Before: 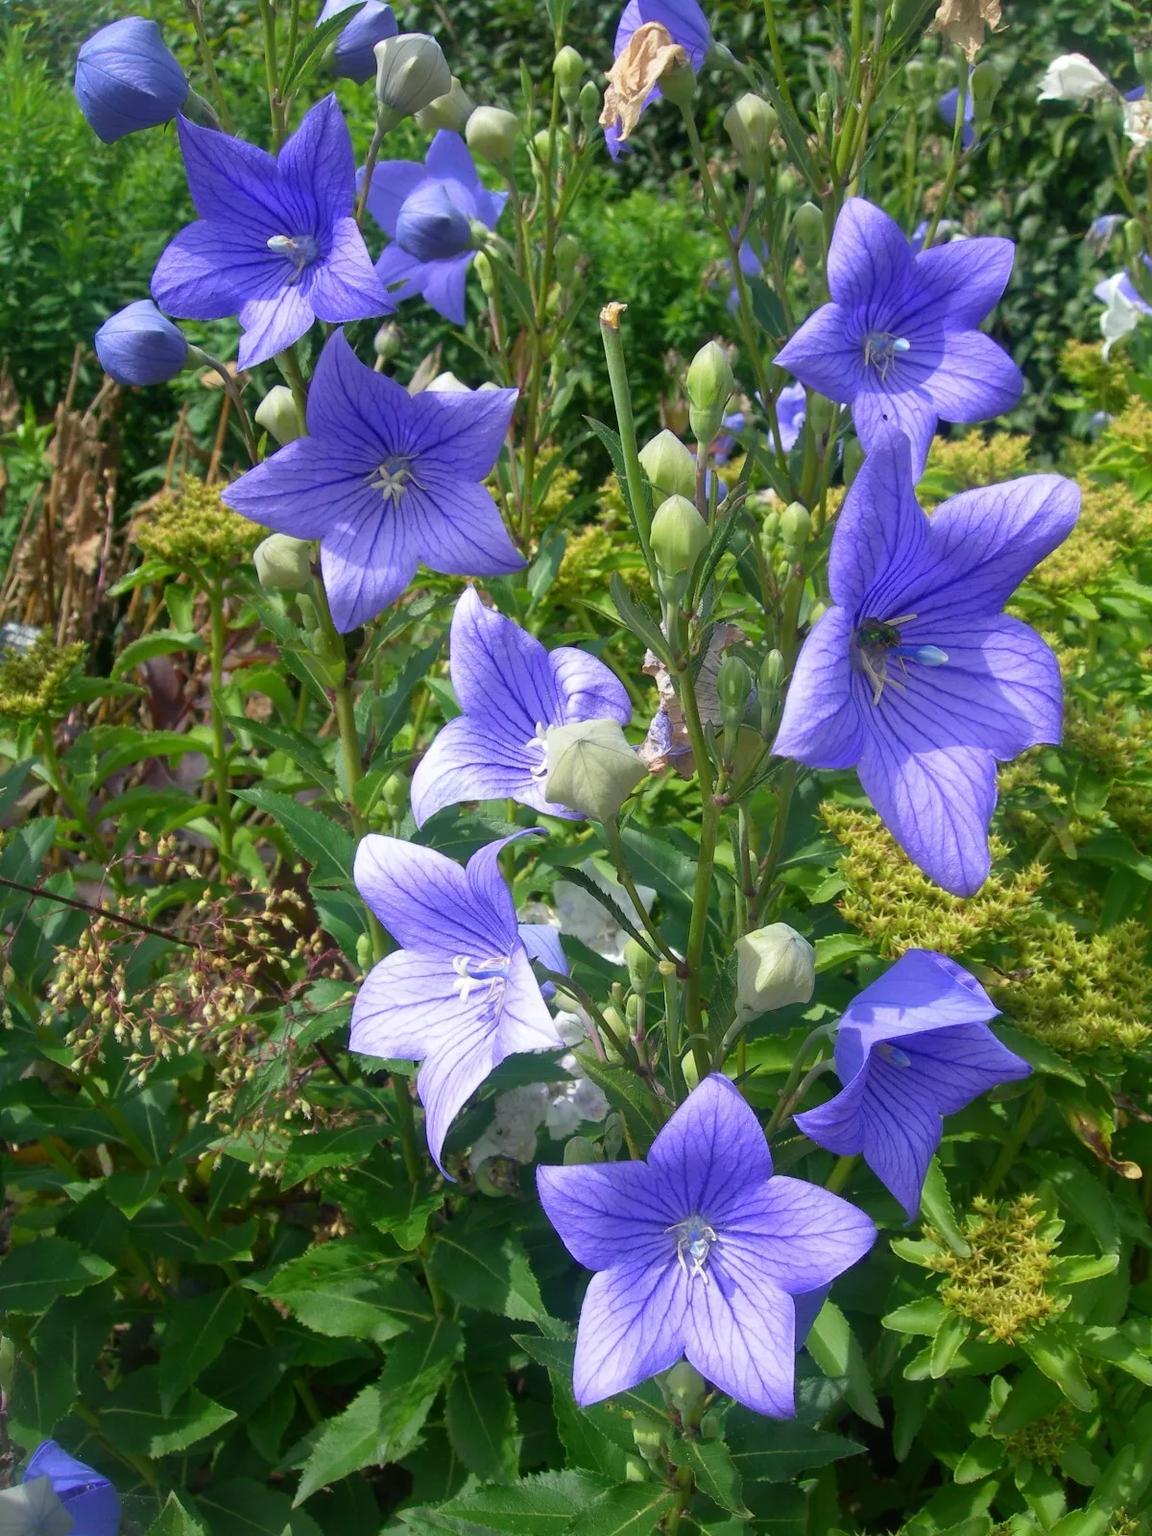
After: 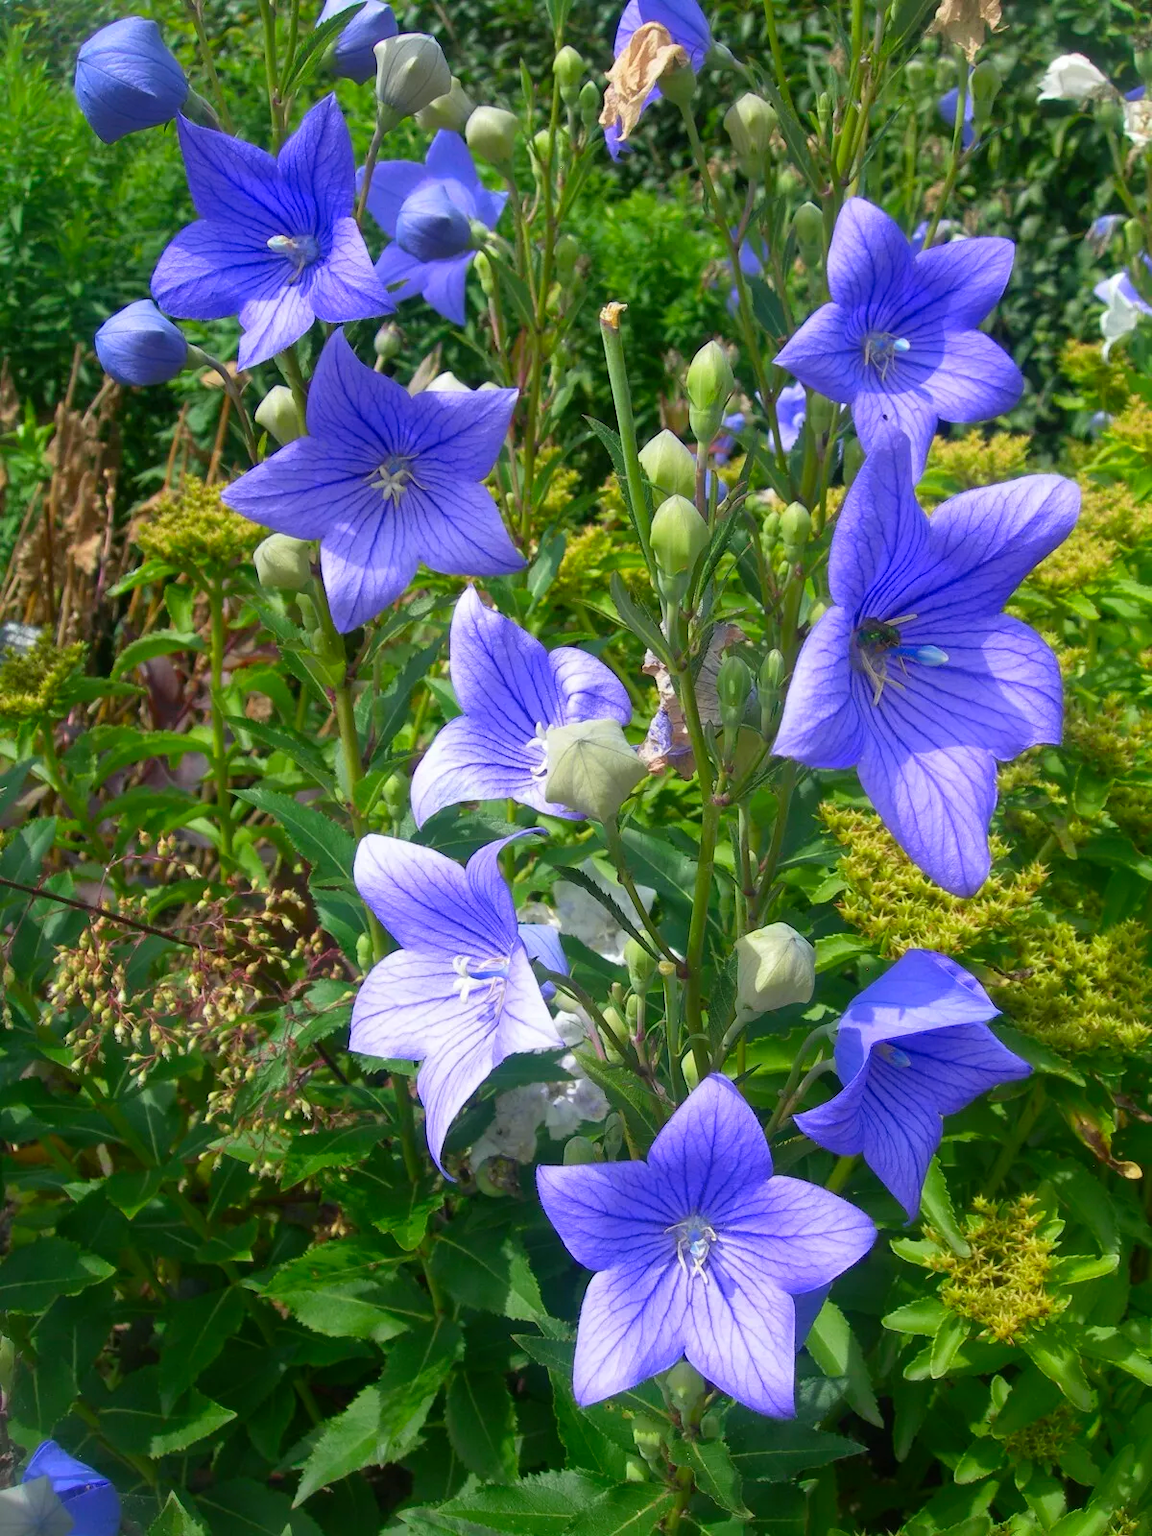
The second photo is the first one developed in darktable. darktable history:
color contrast: green-magenta contrast 1.2, blue-yellow contrast 1.2
